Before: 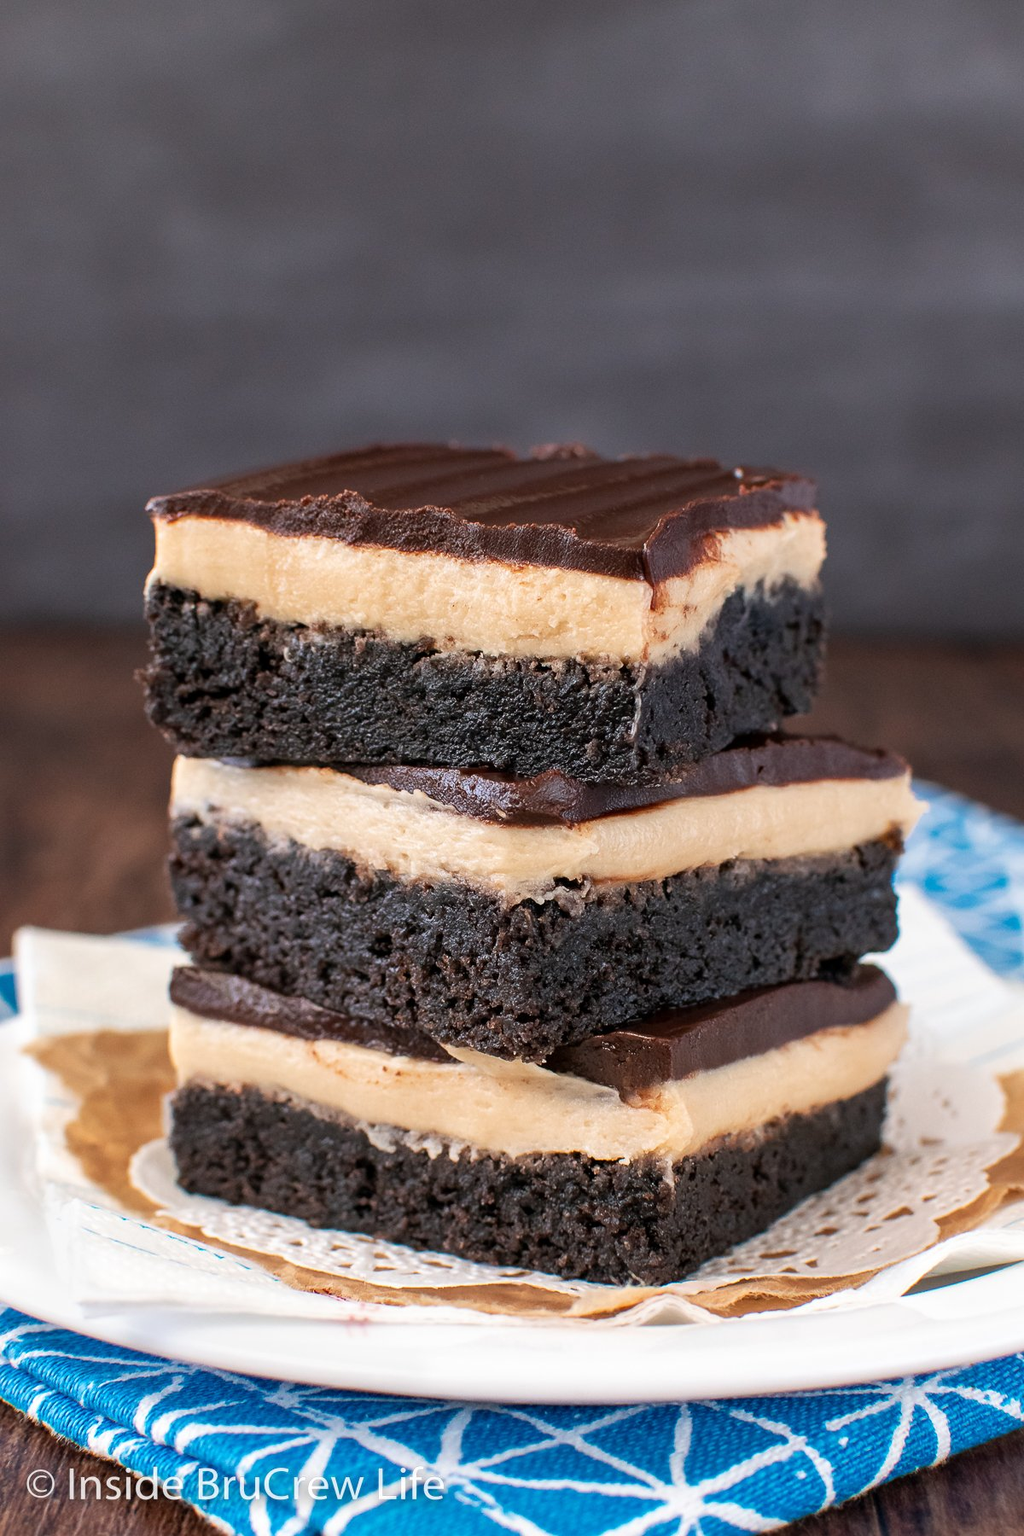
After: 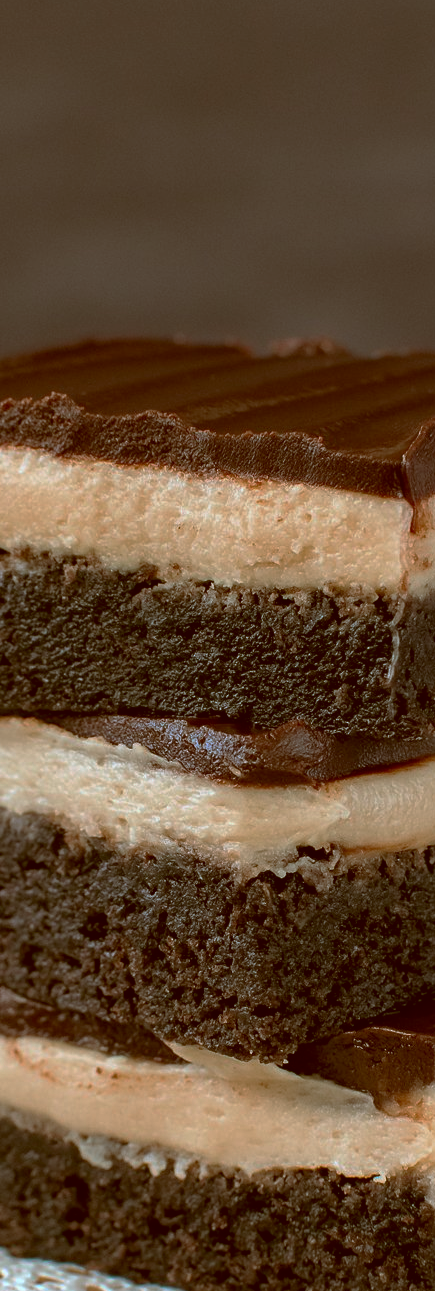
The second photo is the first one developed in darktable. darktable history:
color correction: highlights a* -15.08, highlights b* -16.96, shadows a* 10.72, shadows b* 29.97
crop and rotate: left 29.387%, top 10.159%, right 34.301%, bottom 18.069%
base curve: curves: ch0 [(0, 0) (0.841, 0.609) (1, 1)], preserve colors none
